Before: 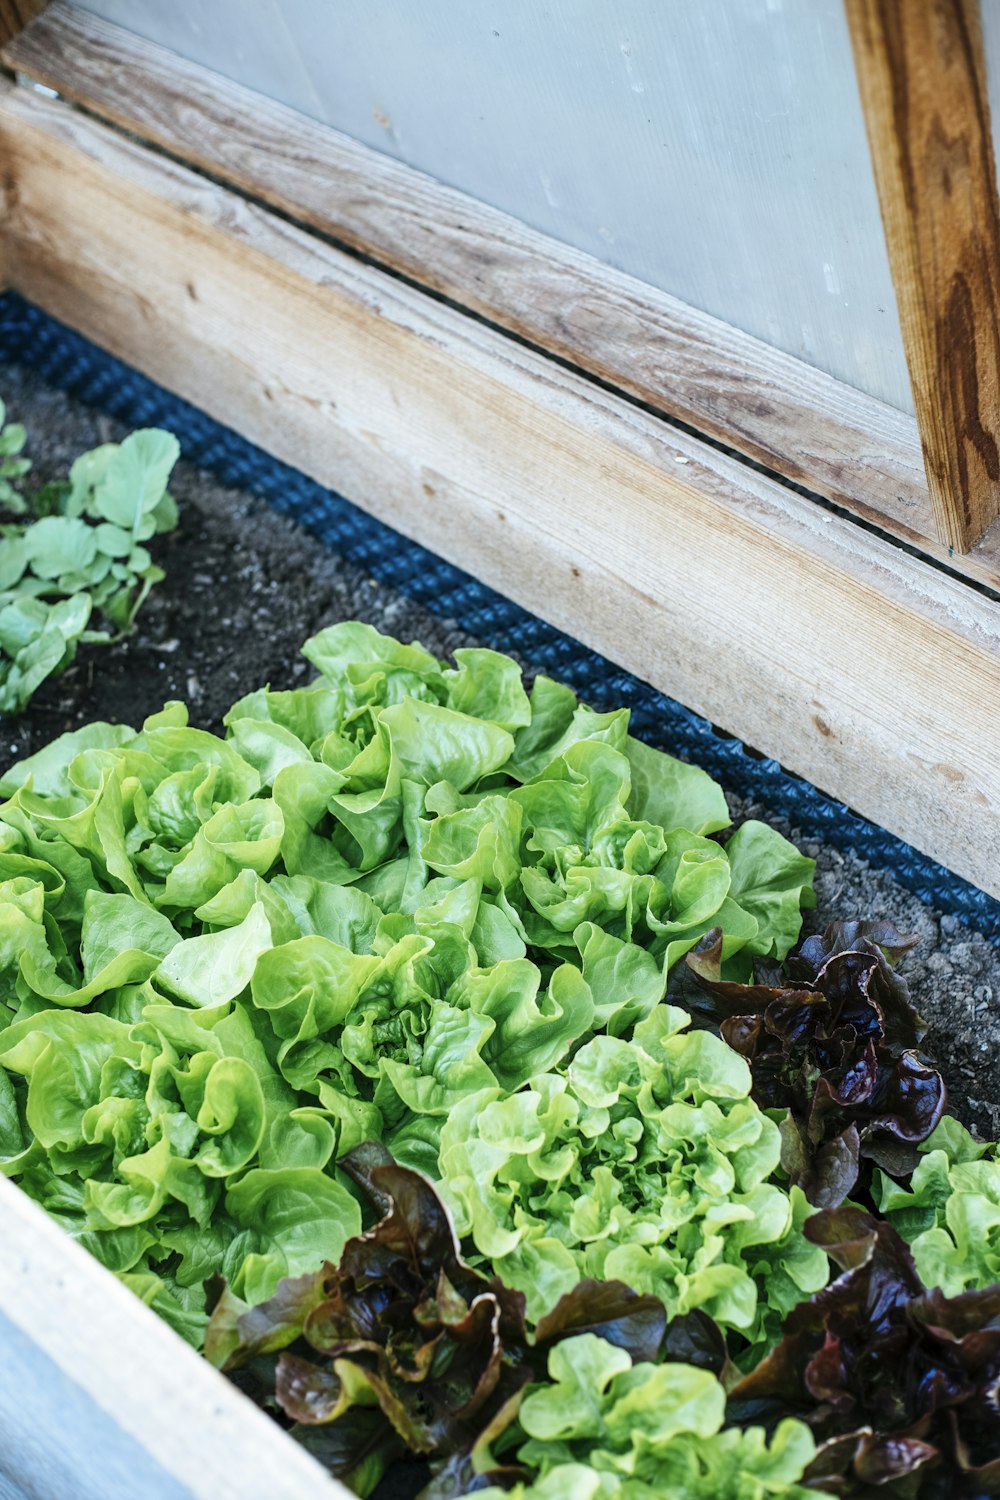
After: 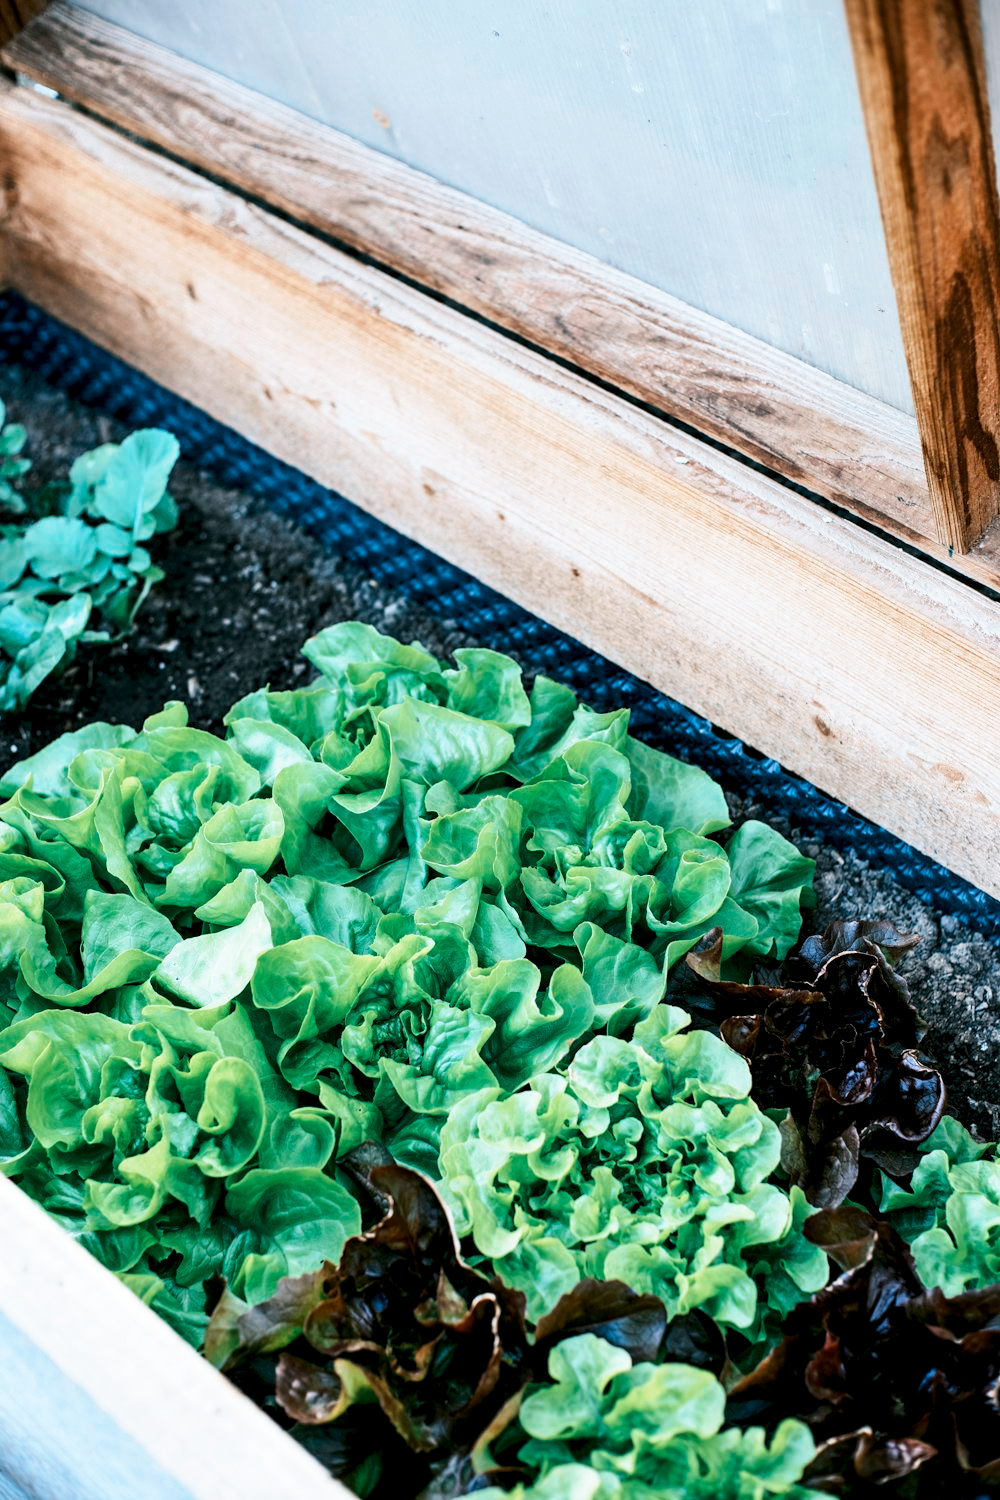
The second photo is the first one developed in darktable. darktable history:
tone curve: curves: ch0 [(0, 0) (0.003, 0.003) (0.011, 0.012) (0.025, 0.027) (0.044, 0.048) (0.069, 0.076) (0.1, 0.109) (0.136, 0.148) (0.177, 0.194) (0.224, 0.245) (0.277, 0.303) (0.335, 0.366) (0.399, 0.436) (0.468, 0.511) (0.543, 0.593) (0.623, 0.681) (0.709, 0.775) (0.801, 0.875) (0.898, 0.954) (1, 1)], preserve colors none
color look up table: target L [73.75, 64.83, 43.57, 26.99, 199.98, 100, 64.42, 55.52, 49.24, 40.12, 23.55, 56.5, 54.42, 39.11, 21.67, 85.93, 78.92, 65.94, 67.46, 49.88, 44.21, 46.42, 21.48, 7.4, 0 ×25], target a [0.701, -17.58, -35.59, -13.03, 0.063, -0.002, 19.03, 34.46, 45.28, 47.24, 7.918, 5.081, 40.98, 2.445, 11.98, 3.536, 2.57, -22.39, 1.587, -17.97, -2.184, -5.743, -3.821, -2.426, 0 ×25], target b [48.76, 33.03, 8.504, 6.926, -0.031, 0.026, 16.18, 47.1, 31.84, 43.37, 10.68, -15.63, 8.118, -35.77, -8.217, 1.105, 0.804, -16.4, -0.384, -32.54, -3.214, -23.82, -2.918, -0.324, 0 ×25], num patches 24
